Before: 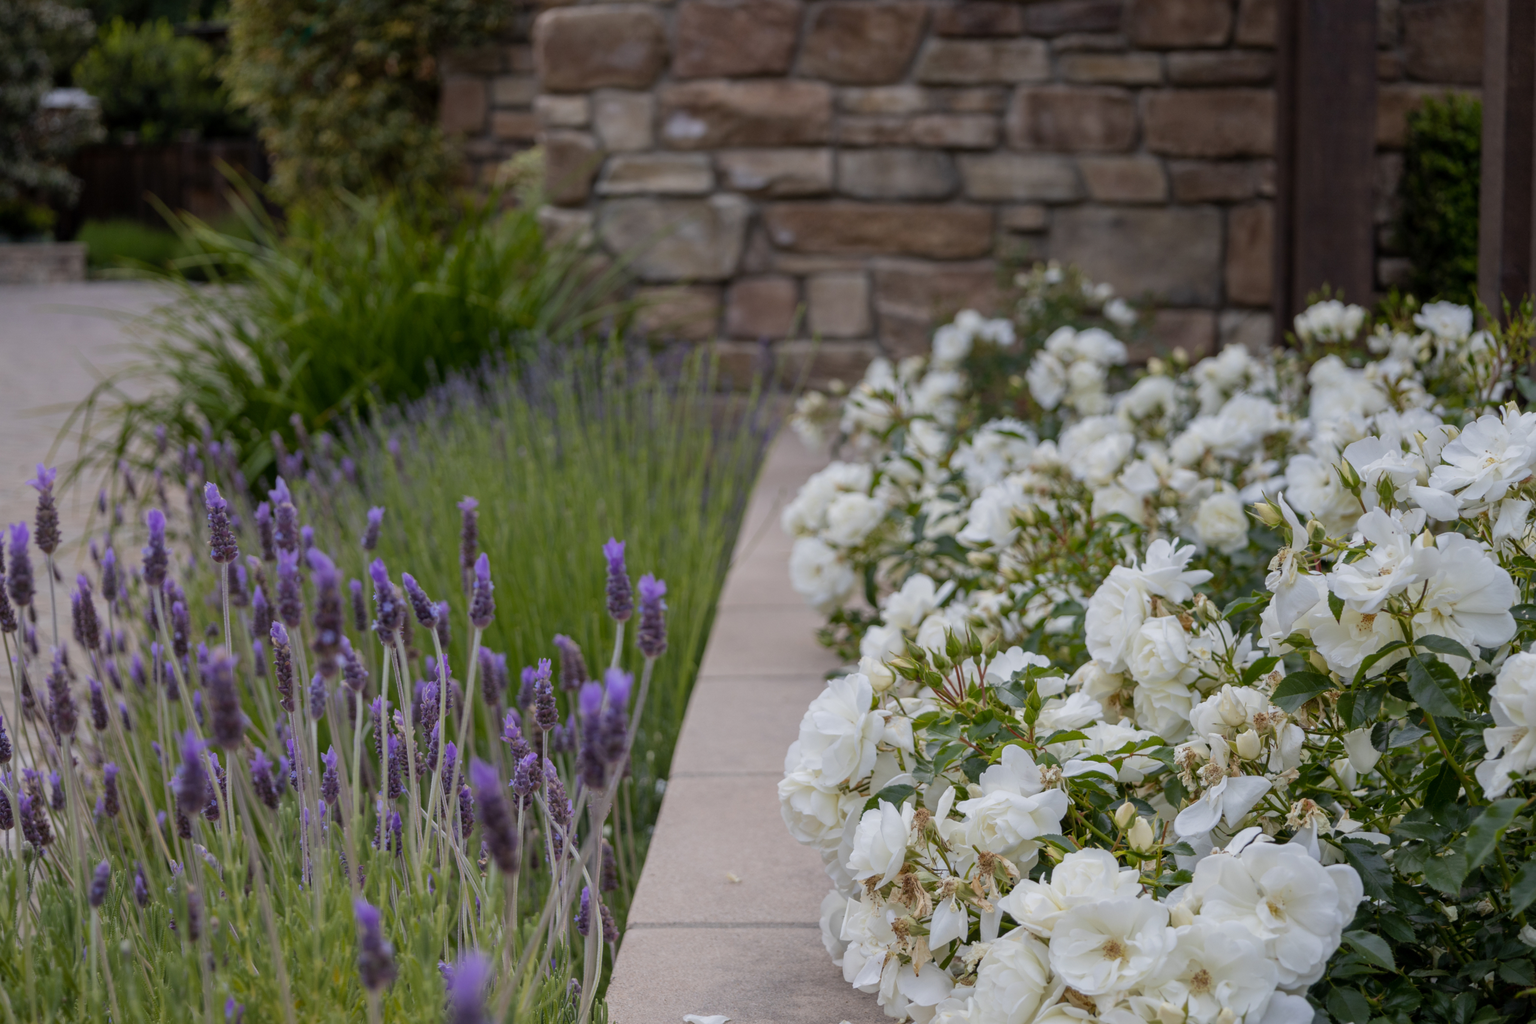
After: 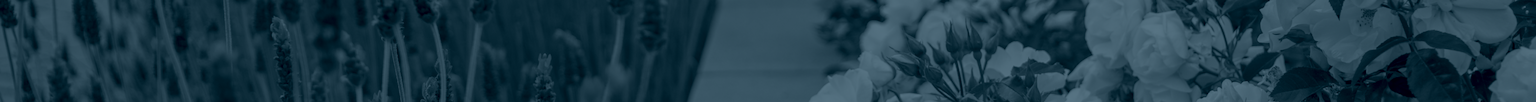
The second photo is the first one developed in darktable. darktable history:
colorize: hue 194.4°, saturation 29%, source mix 61.75%, lightness 3.98%, version 1
tone equalizer: on, module defaults
color zones: curves: ch1 [(0.238, 0.163) (0.476, 0.2) (0.733, 0.322) (0.848, 0.134)]
crop and rotate: top 59.084%, bottom 30.916%
